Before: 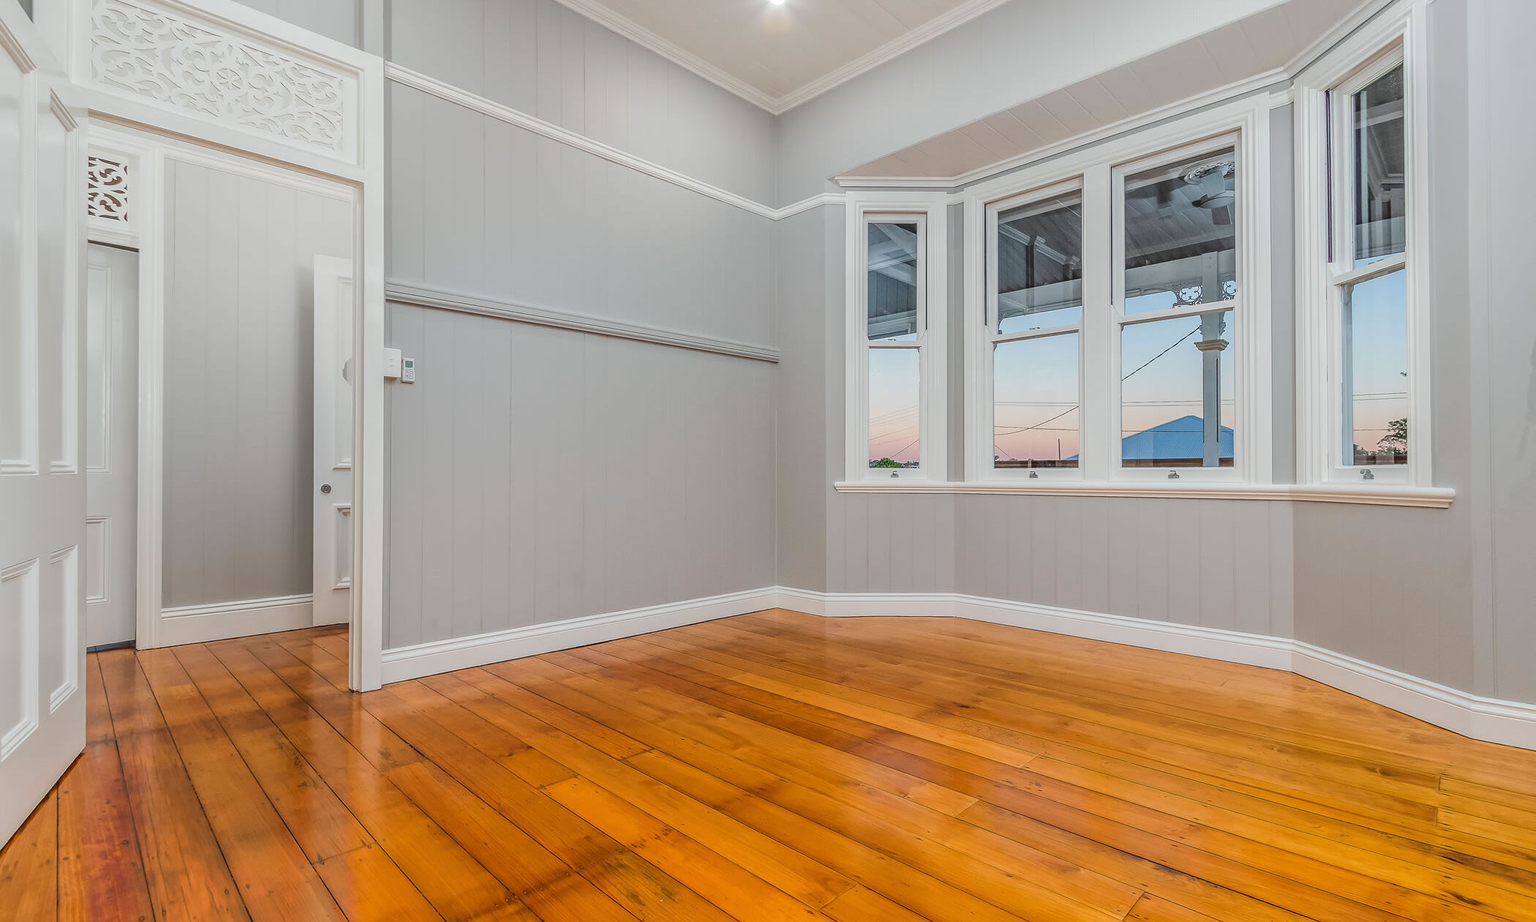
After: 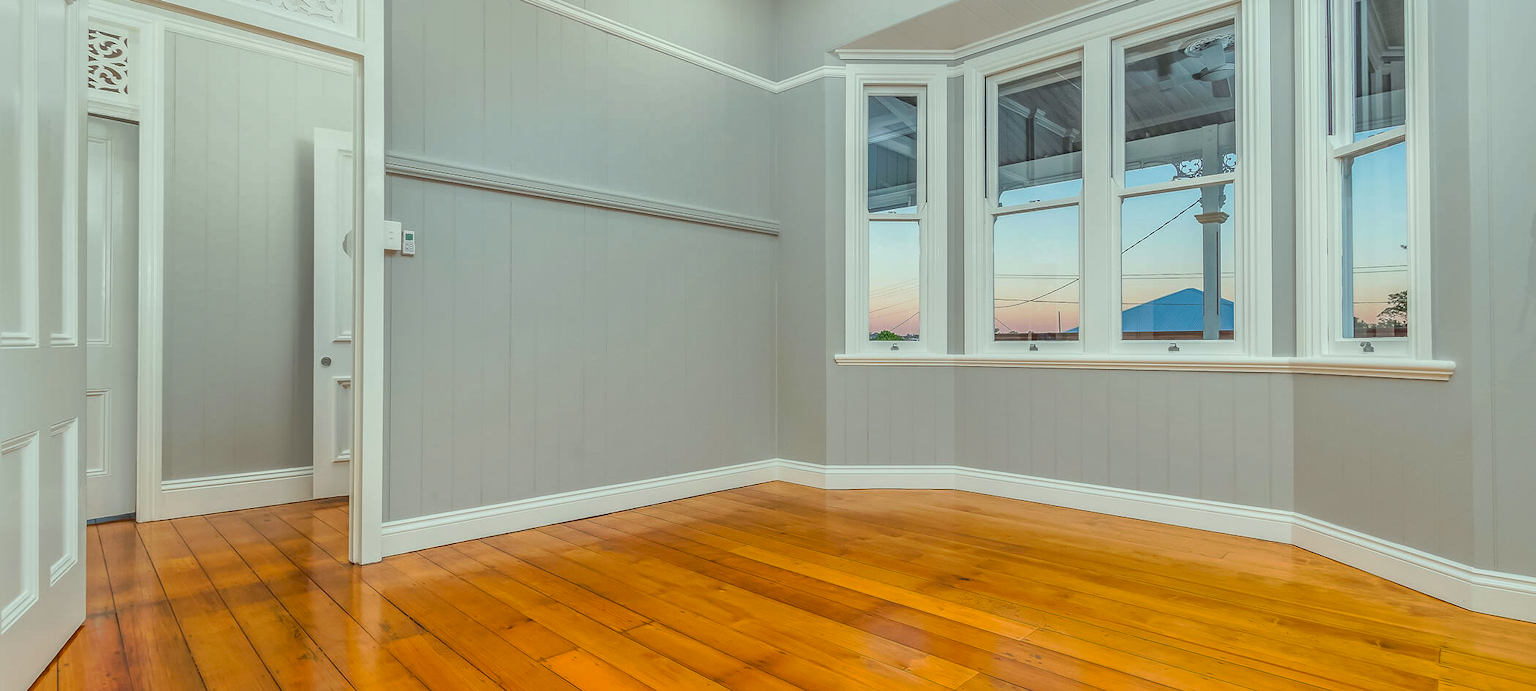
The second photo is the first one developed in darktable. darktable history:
exposure: black level correction 0.002, exposure 0.15 EV, compensate highlight preservation false
color correction: highlights a* -8, highlights b* 3.1
shadows and highlights: on, module defaults
crop: top 13.819%, bottom 11.169%
tone curve: curves: ch0 [(0, 0) (0.003, 0.005) (0.011, 0.019) (0.025, 0.04) (0.044, 0.064) (0.069, 0.095) (0.1, 0.129) (0.136, 0.169) (0.177, 0.207) (0.224, 0.247) (0.277, 0.298) (0.335, 0.354) (0.399, 0.416) (0.468, 0.478) (0.543, 0.553) (0.623, 0.634) (0.709, 0.709) (0.801, 0.817) (0.898, 0.912) (1, 1)], preserve colors none
color balance: output saturation 110%
